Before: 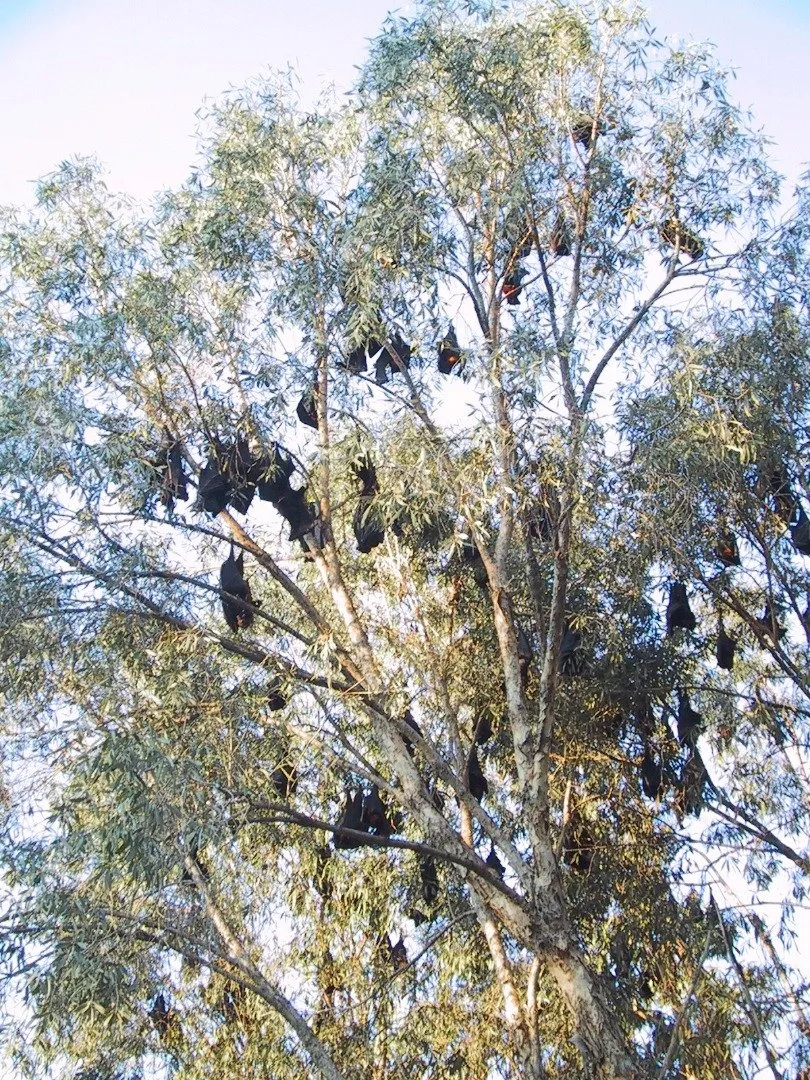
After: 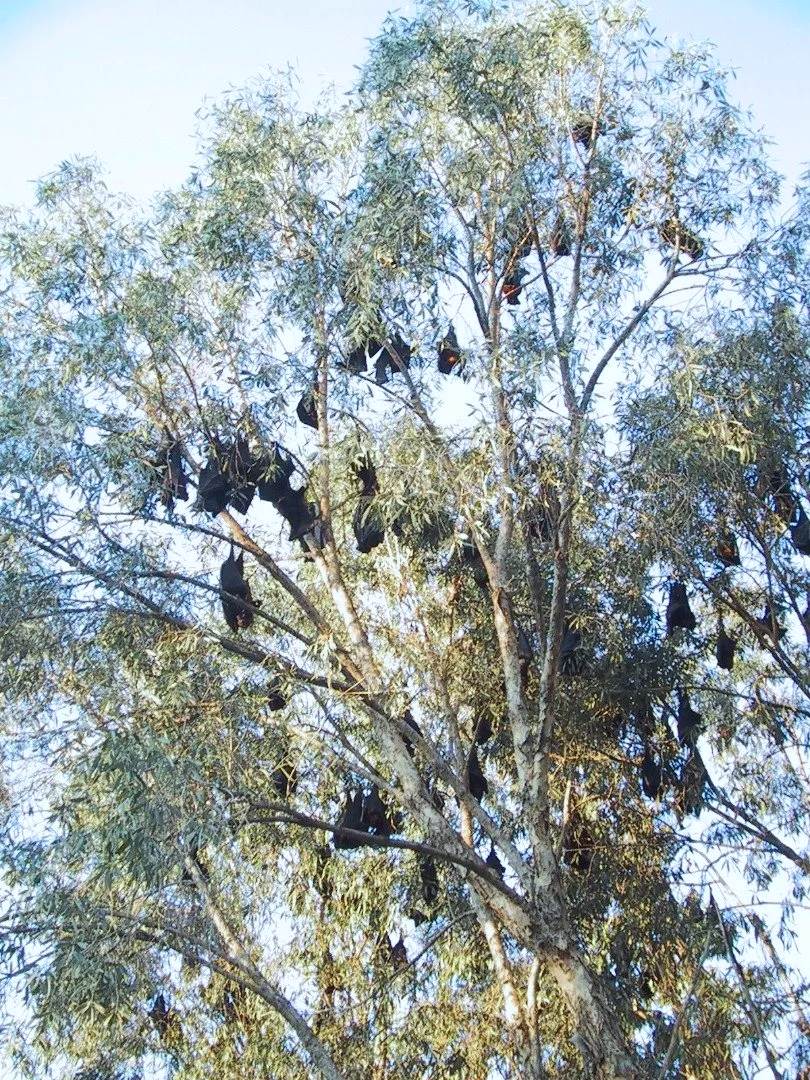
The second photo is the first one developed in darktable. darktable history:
color calibration: illuminant as shot in camera, x 0.359, y 0.363, temperature 4592.7 K
